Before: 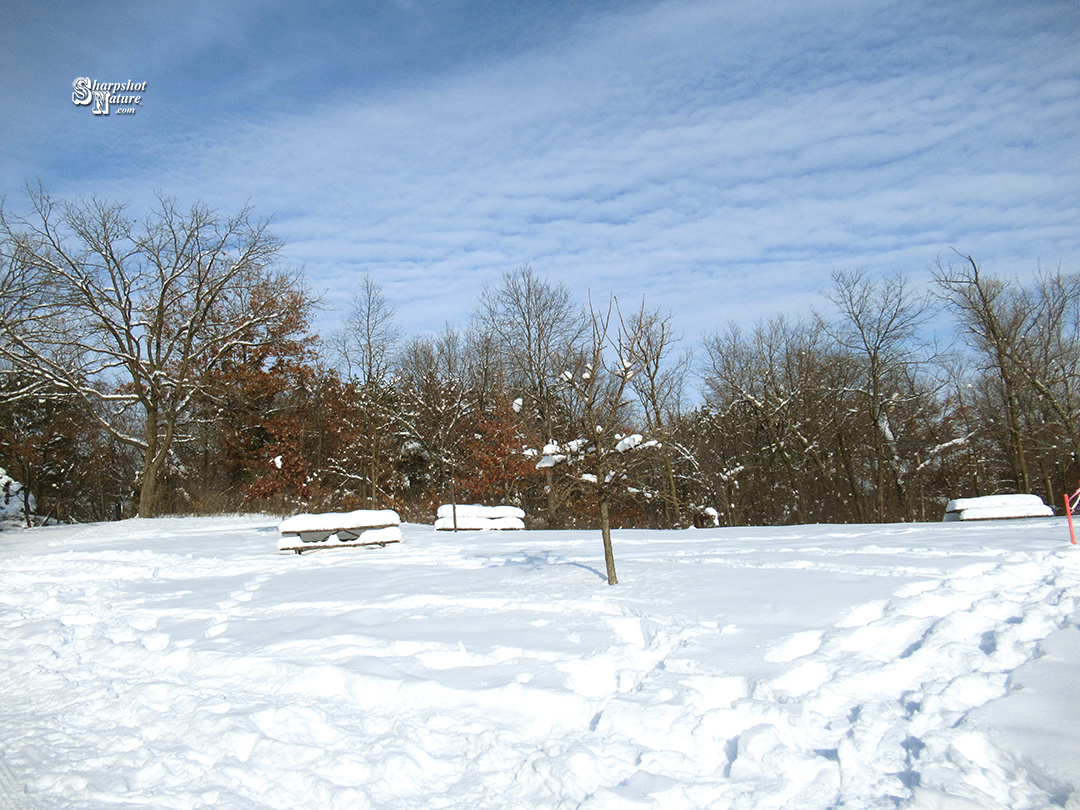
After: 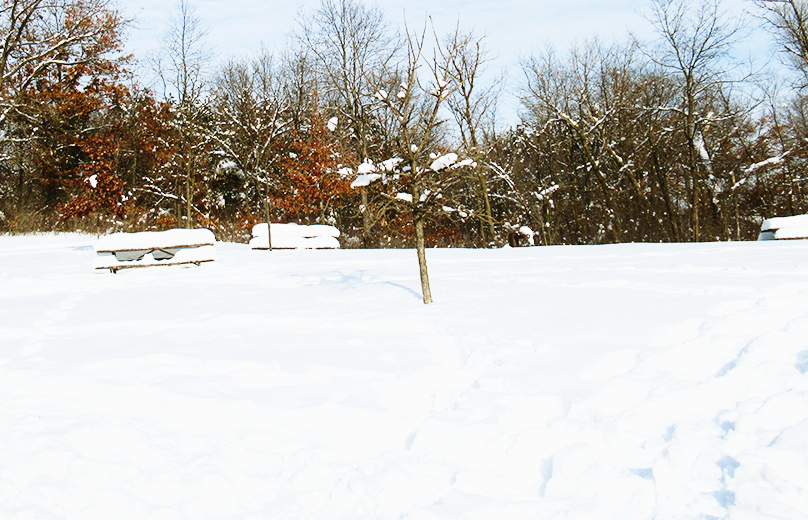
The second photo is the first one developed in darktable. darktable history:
crop and rotate: left 17.225%, top 34.696%, right 7.903%, bottom 1.011%
tone curve: curves: ch0 [(0.016, 0.011) (0.204, 0.146) (0.515, 0.476) (0.78, 0.795) (1, 0.981)], preserve colors none
base curve: curves: ch0 [(0, 0) (0.028, 0.03) (0.121, 0.232) (0.46, 0.748) (0.859, 0.968) (1, 1)], preserve colors none
shadows and highlights: shadows -29.74, highlights 29.3
